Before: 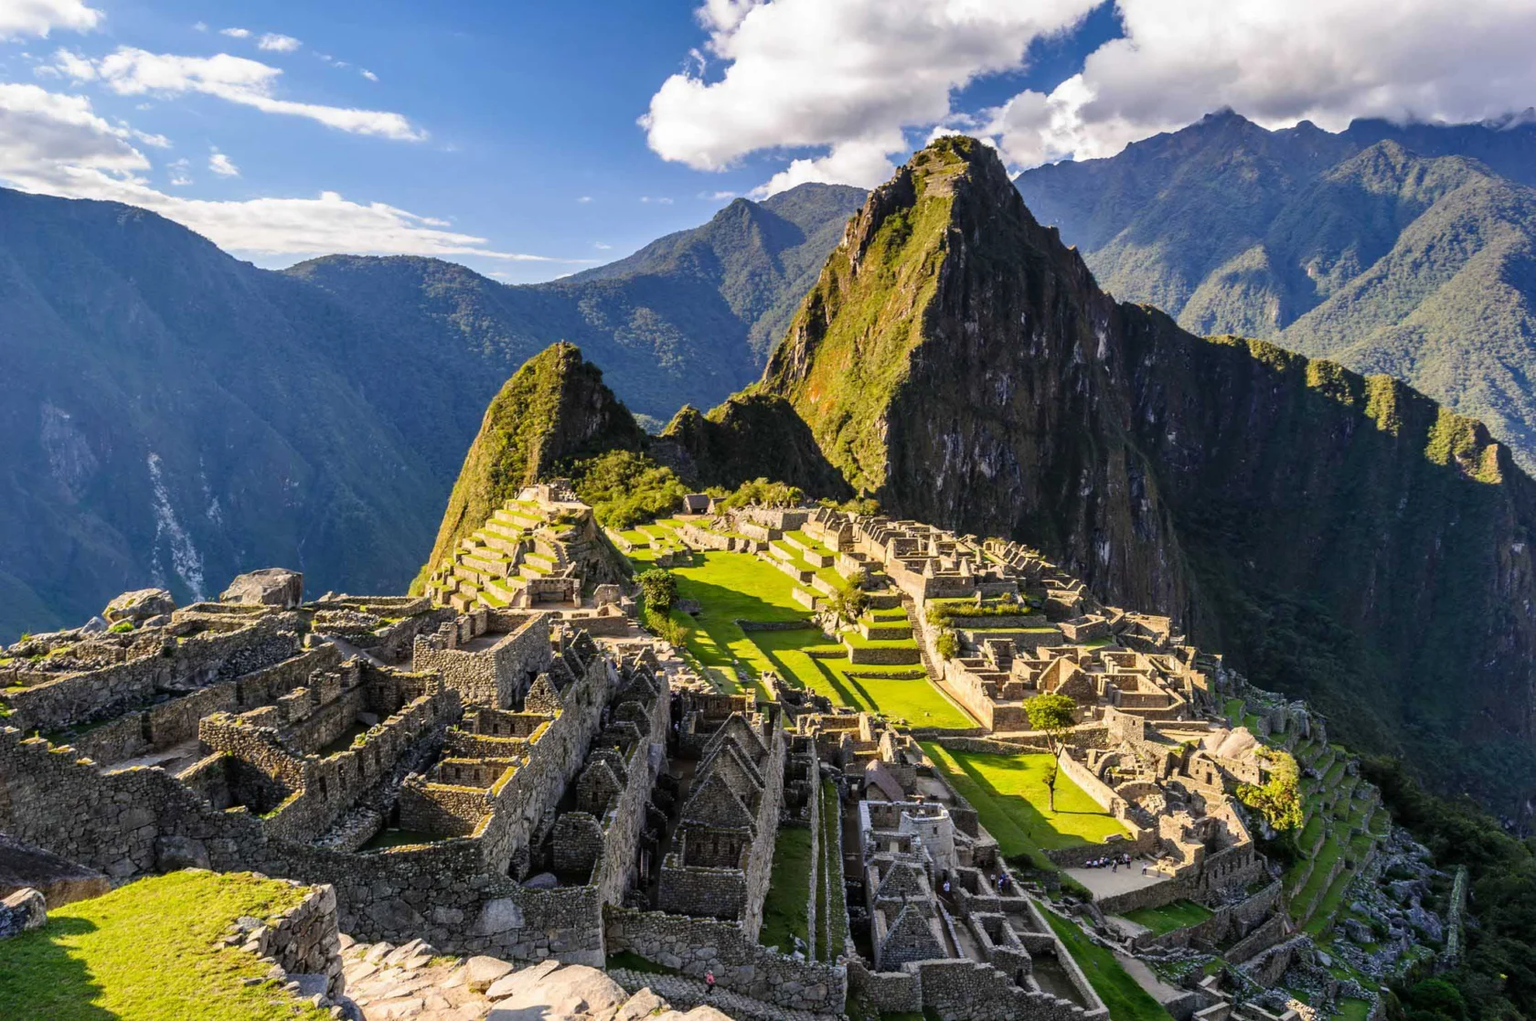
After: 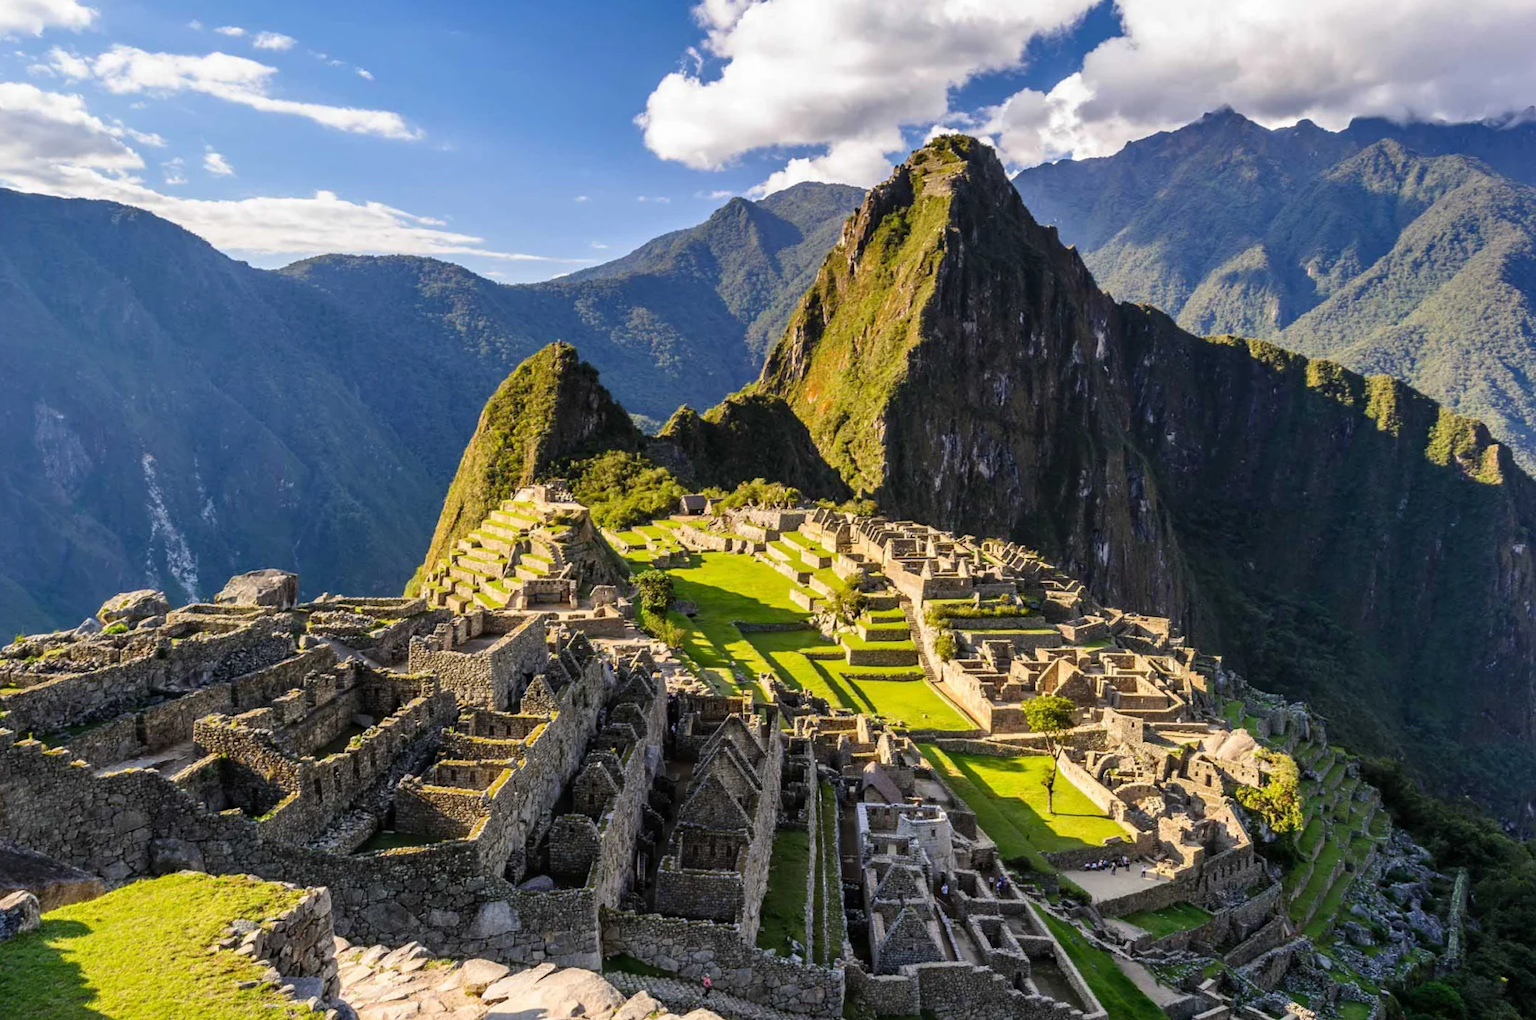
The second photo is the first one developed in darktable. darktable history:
tone equalizer: on, module defaults
crop and rotate: left 0.448%, top 0.221%, bottom 0.248%
